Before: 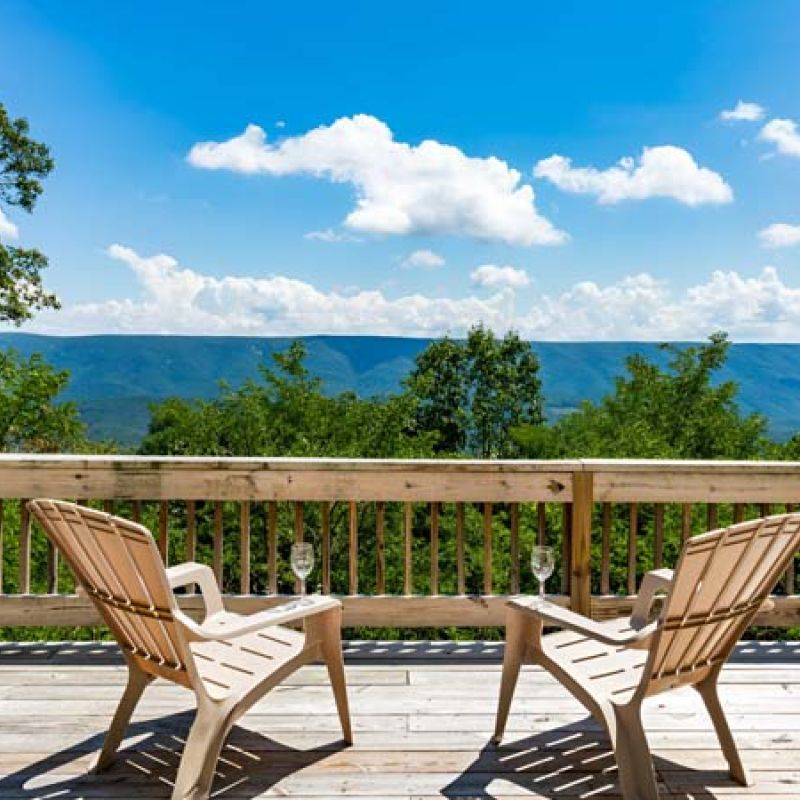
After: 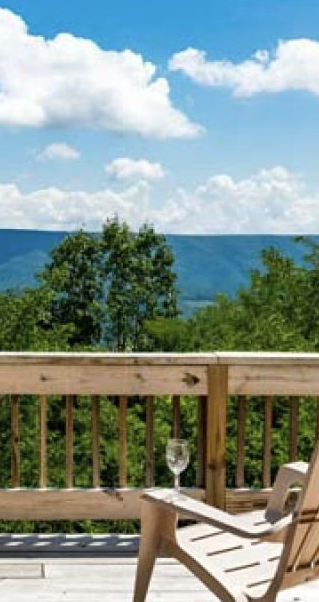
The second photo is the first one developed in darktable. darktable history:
color contrast: green-magenta contrast 0.84, blue-yellow contrast 0.86
crop: left 45.721%, top 13.393%, right 14.118%, bottom 10.01%
